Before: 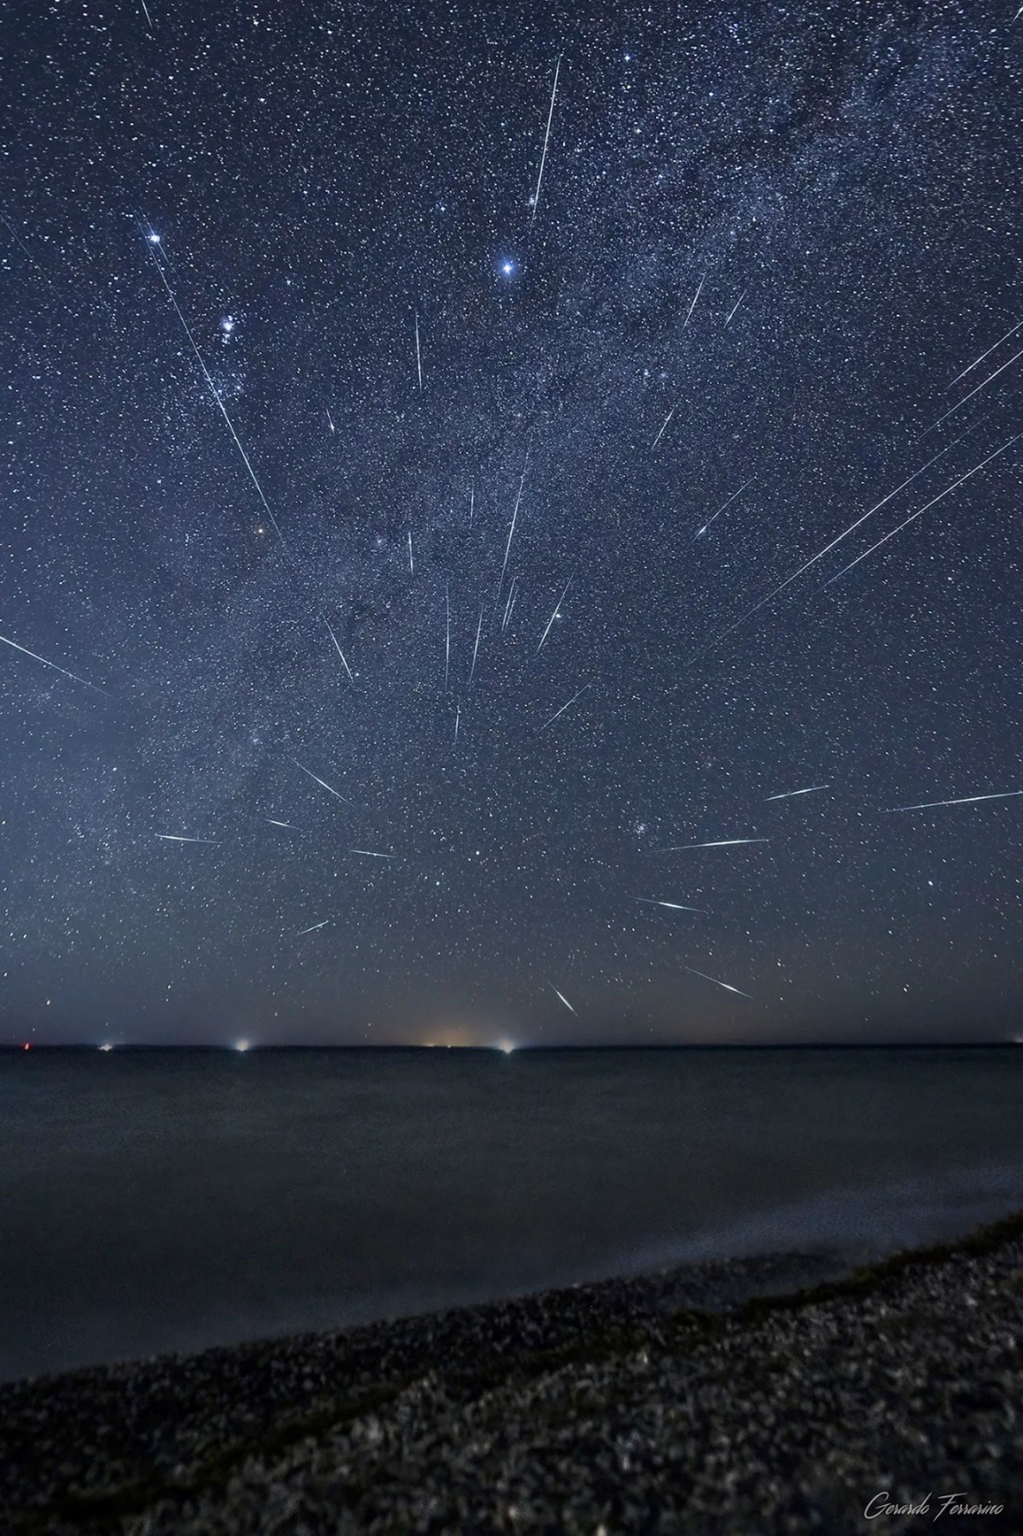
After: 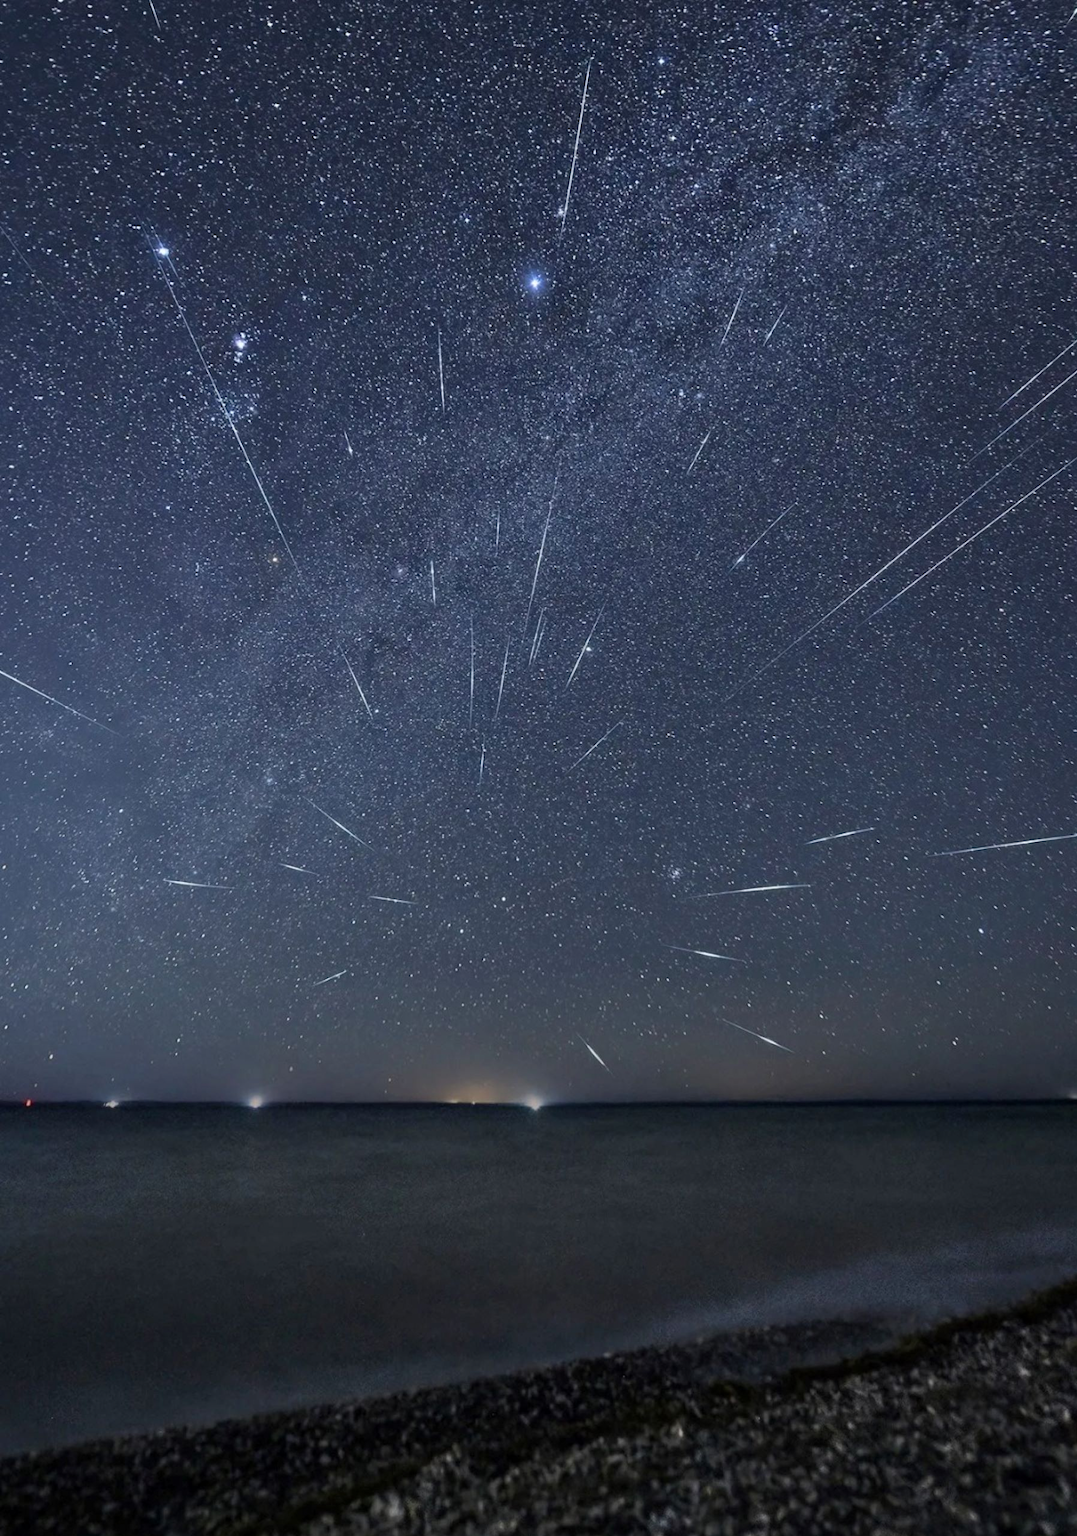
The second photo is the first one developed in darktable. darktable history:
shadows and highlights: radius 106.65, shadows 23.83, highlights -58.14, low approximation 0.01, soften with gaussian
crop and rotate: top 0.003%, bottom 5.091%
